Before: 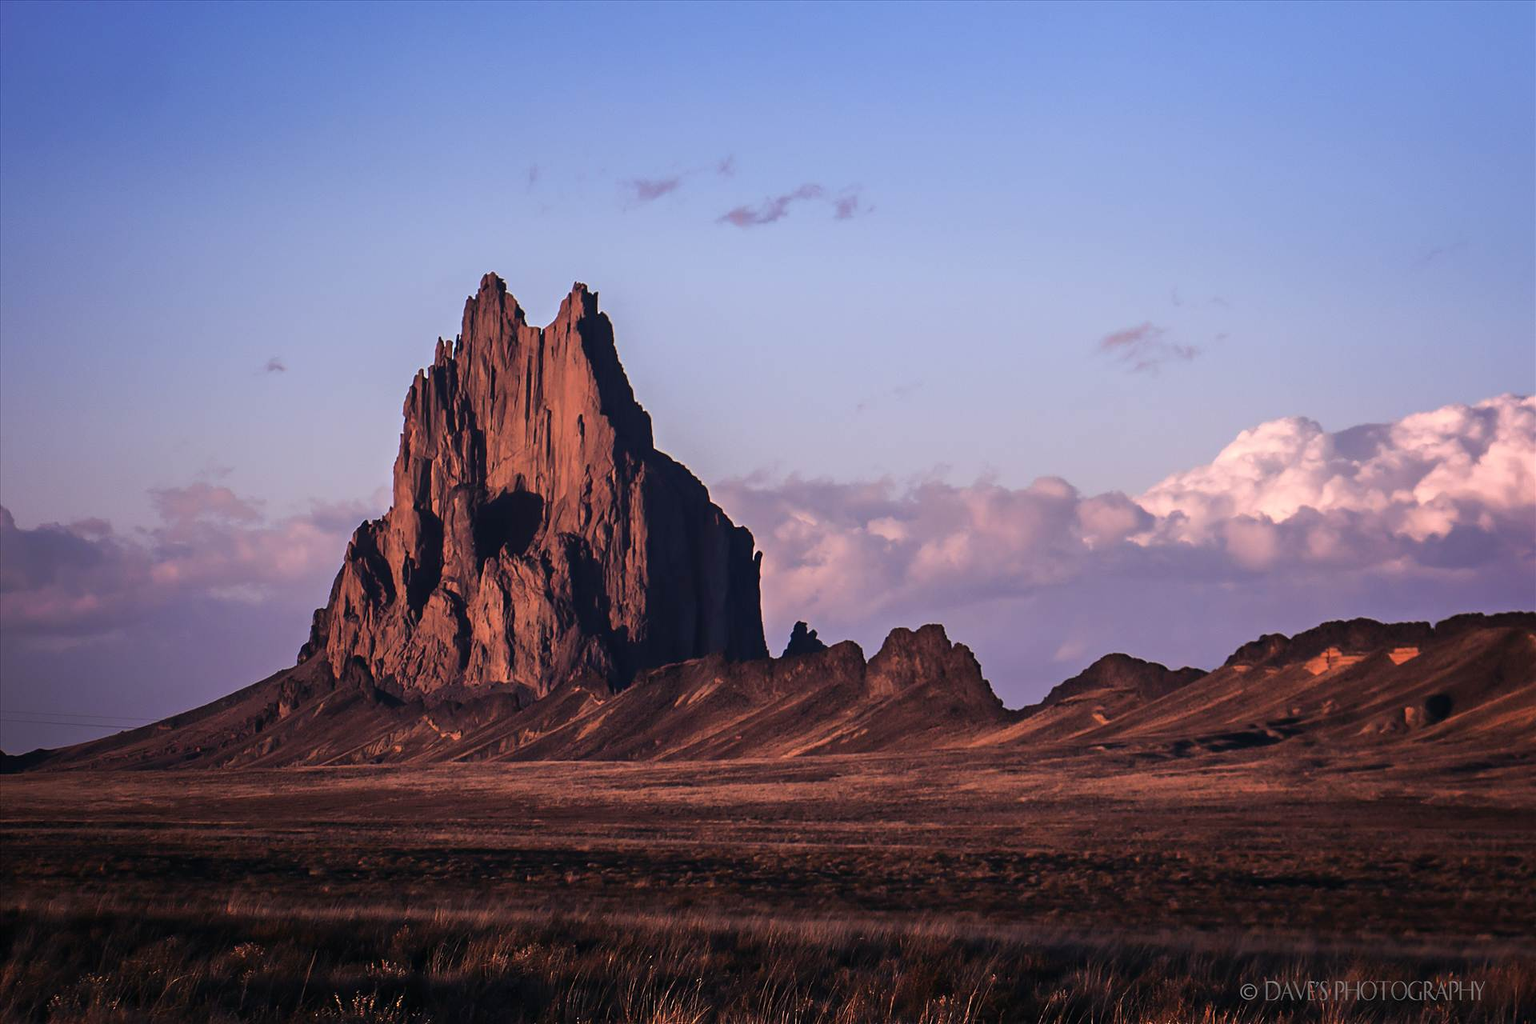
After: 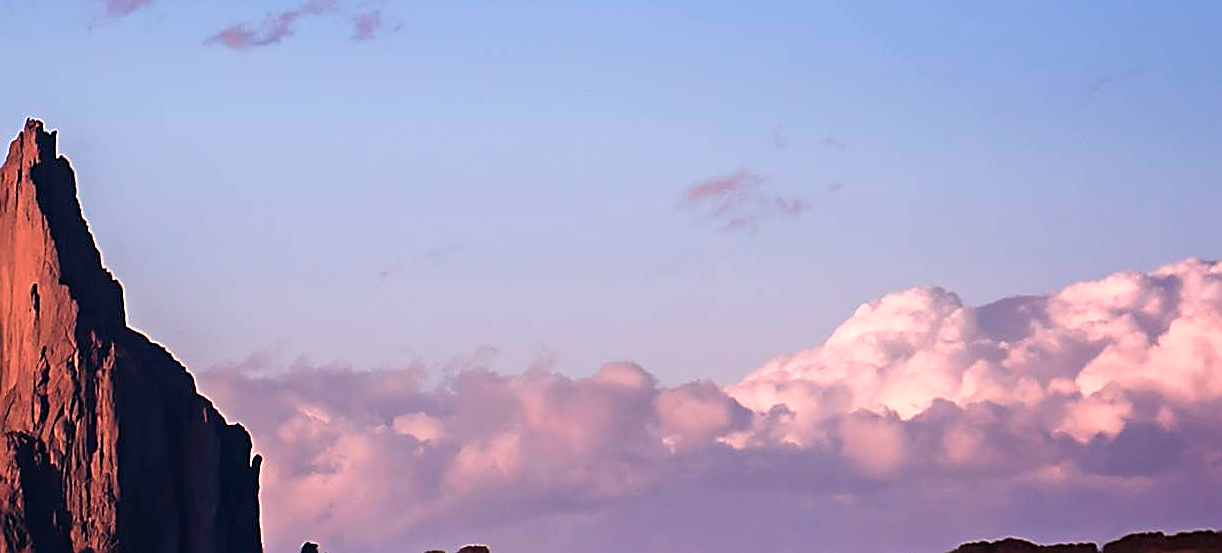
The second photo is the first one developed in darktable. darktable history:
exposure: exposure 0.128 EV, compensate highlight preservation false
crop: left 36.005%, top 18.293%, right 0.31%, bottom 38.444%
sharpen: radius 1.685, amount 1.294
